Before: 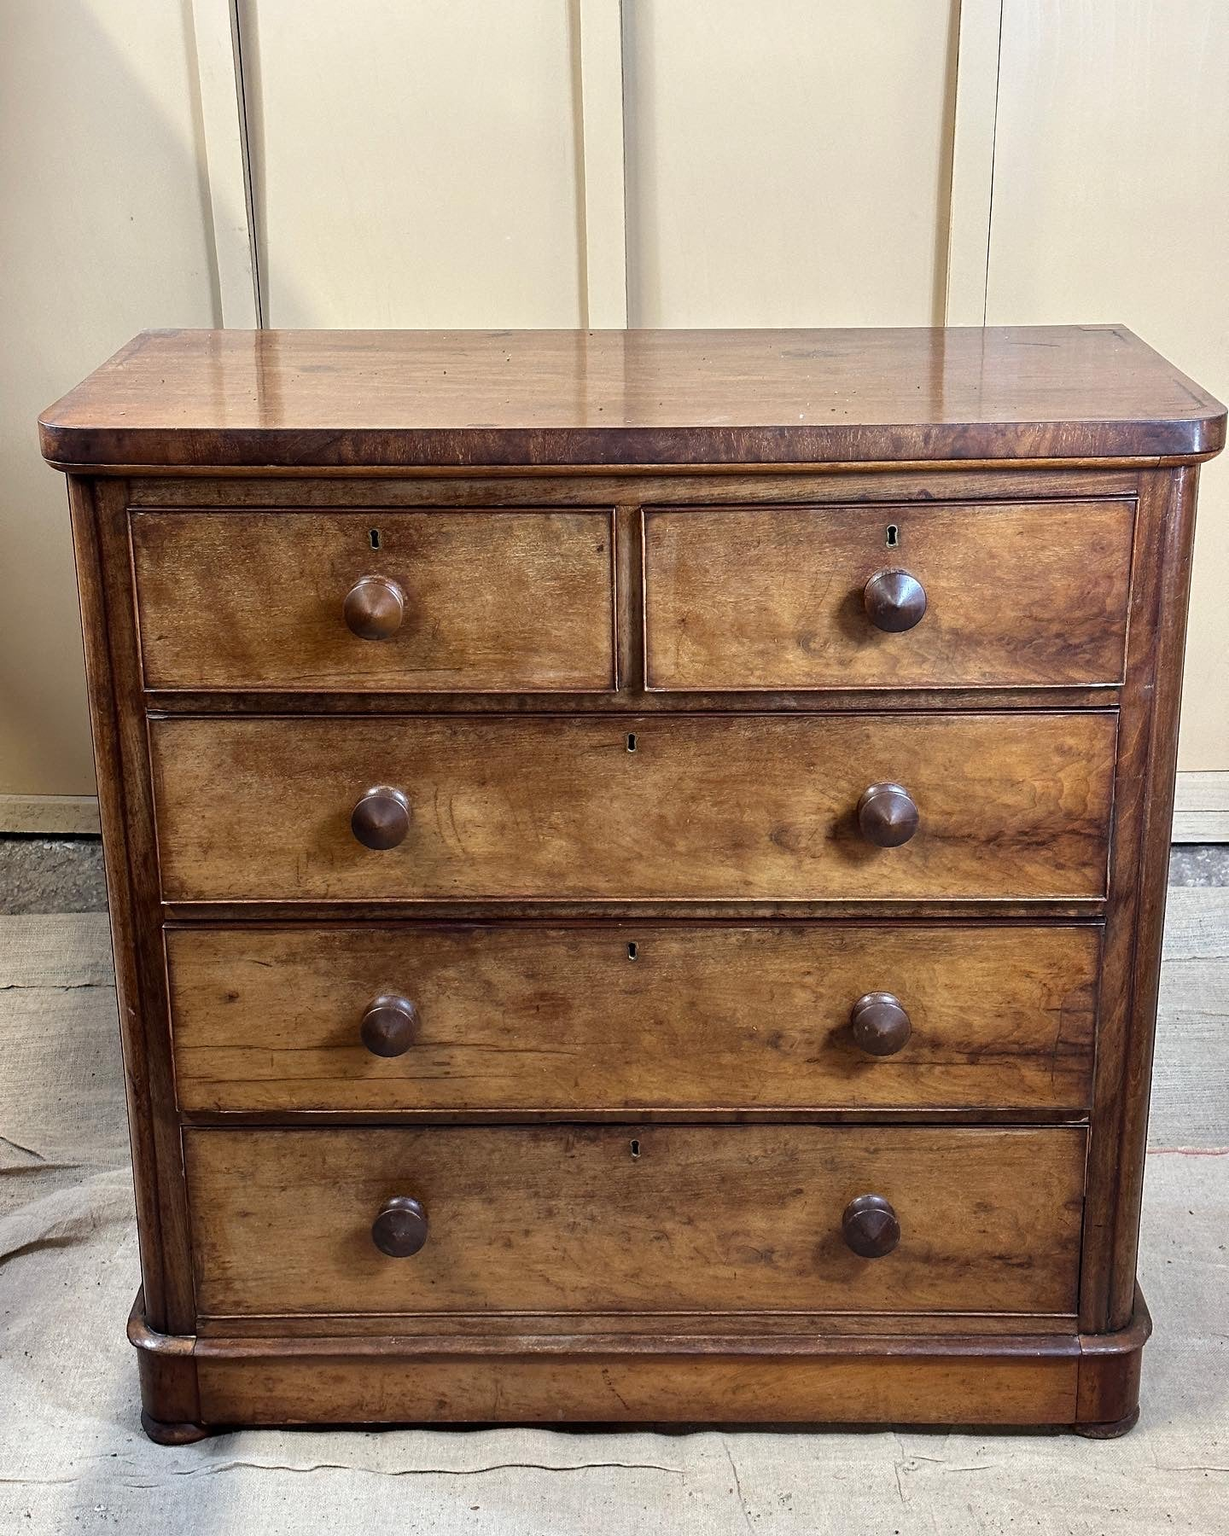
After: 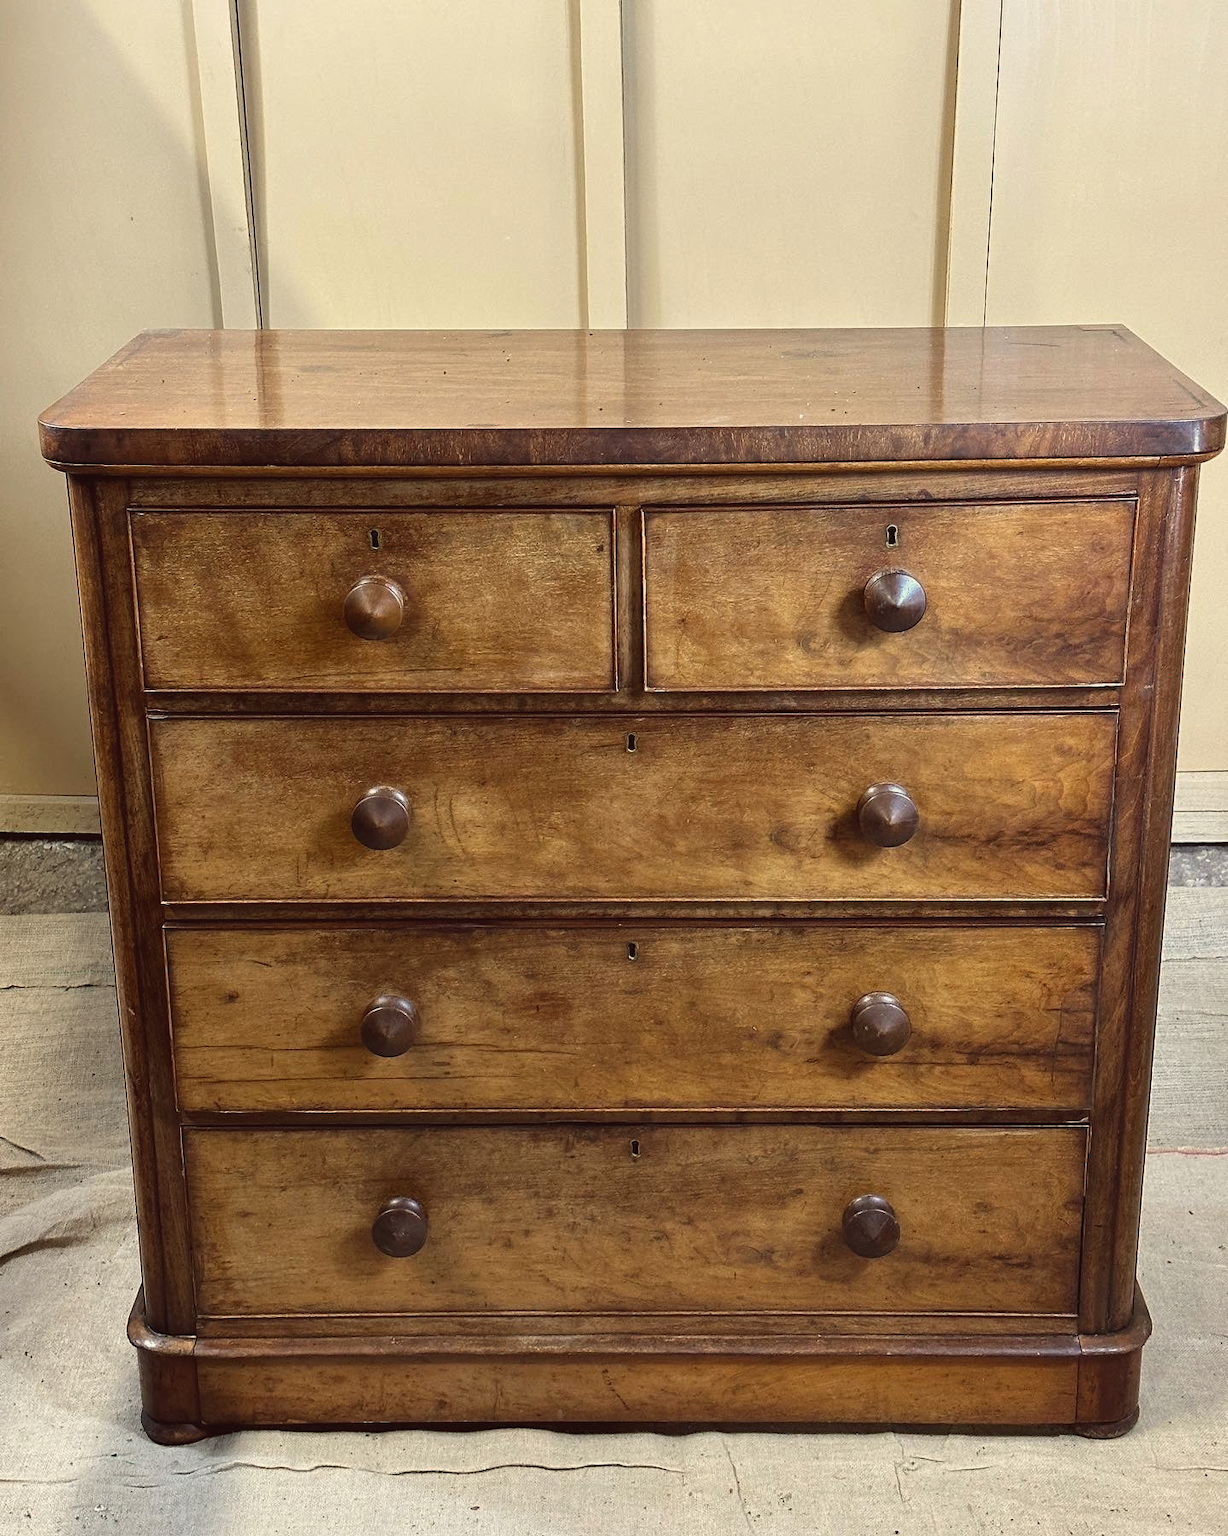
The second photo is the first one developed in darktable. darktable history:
color balance: lift [1.005, 1.002, 0.998, 0.998], gamma [1, 1.021, 1.02, 0.979], gain [0.923, 1.066, 1.056, 0.934]
